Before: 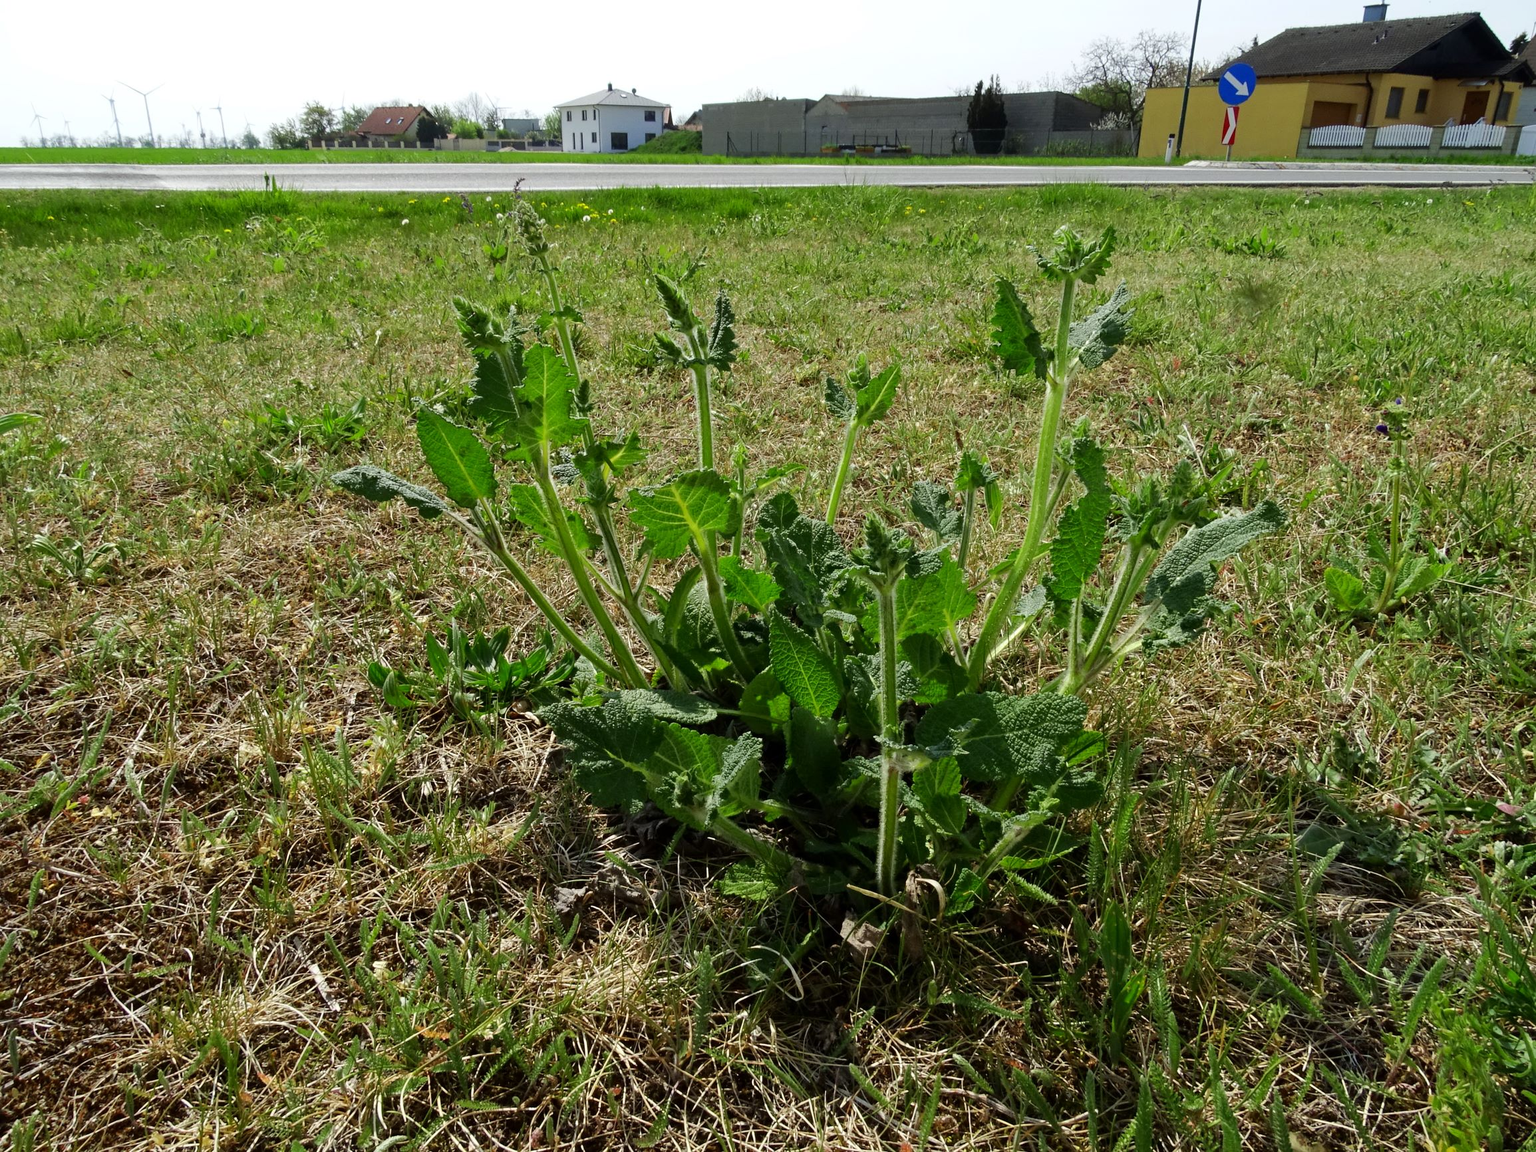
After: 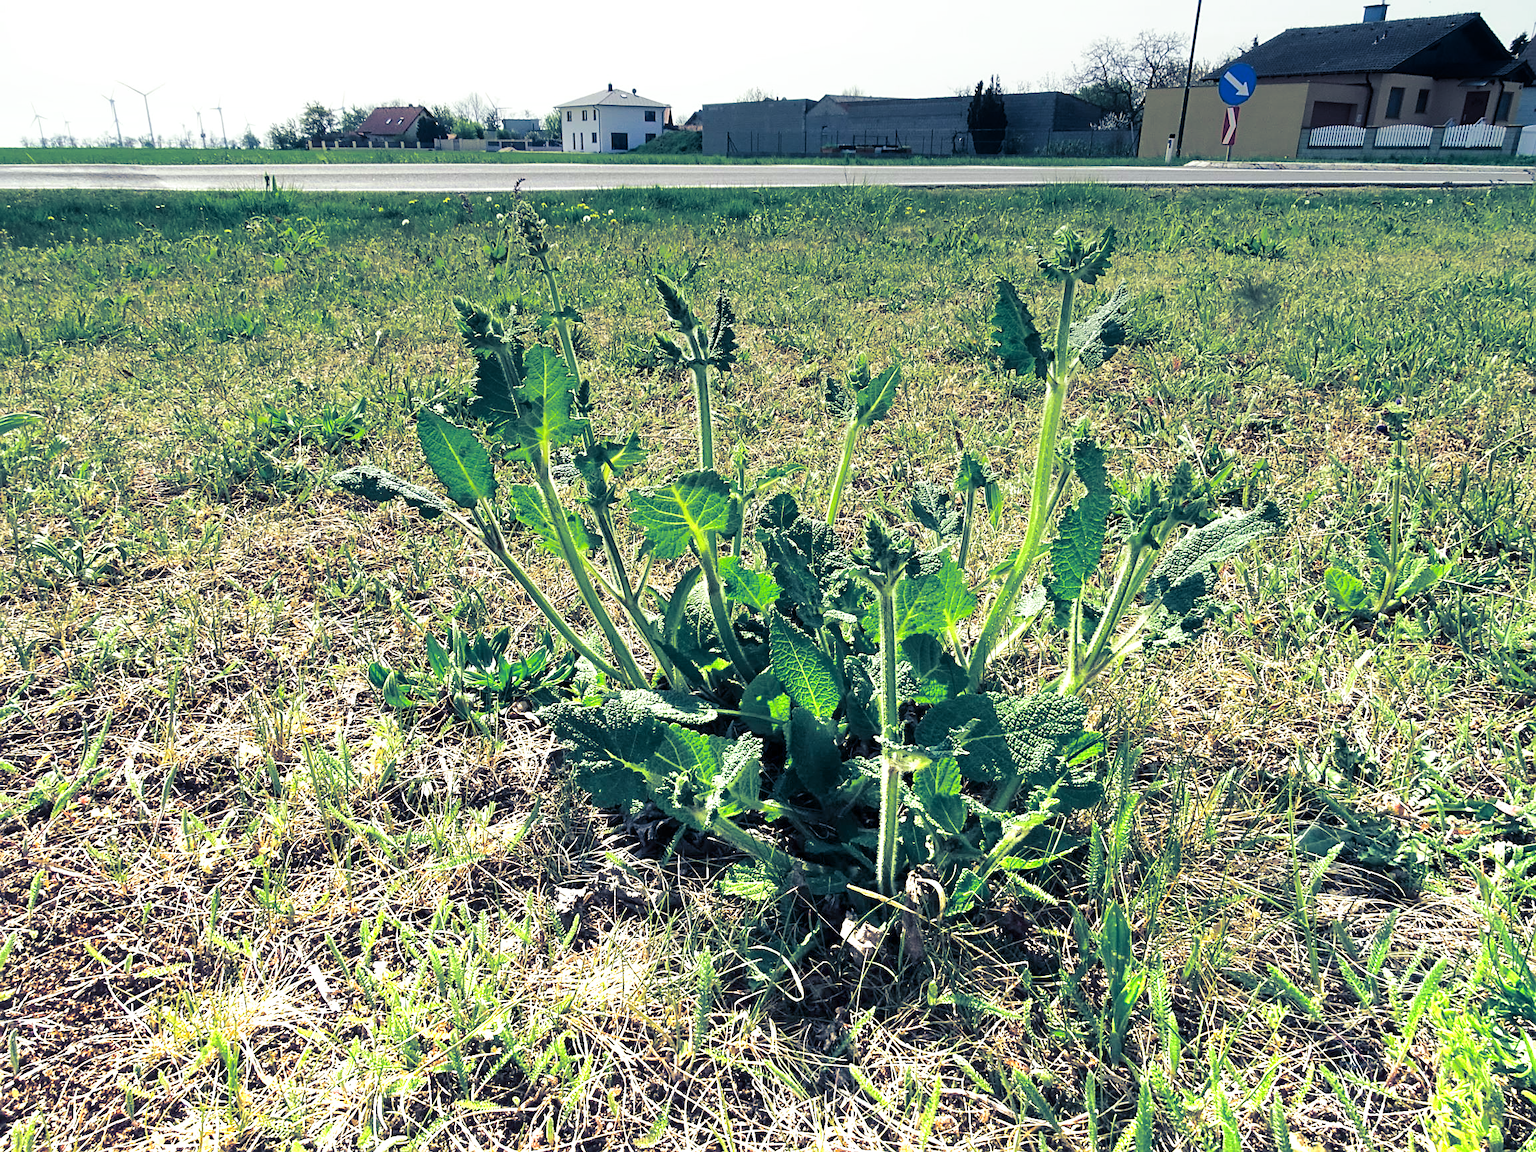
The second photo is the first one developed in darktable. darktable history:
graduated density: density -3.9 EV
split-toning: shadows › hue 226.8°, shadows › saturation 0.84
velvia: on, module defaults
sharpen: on, module defaults
